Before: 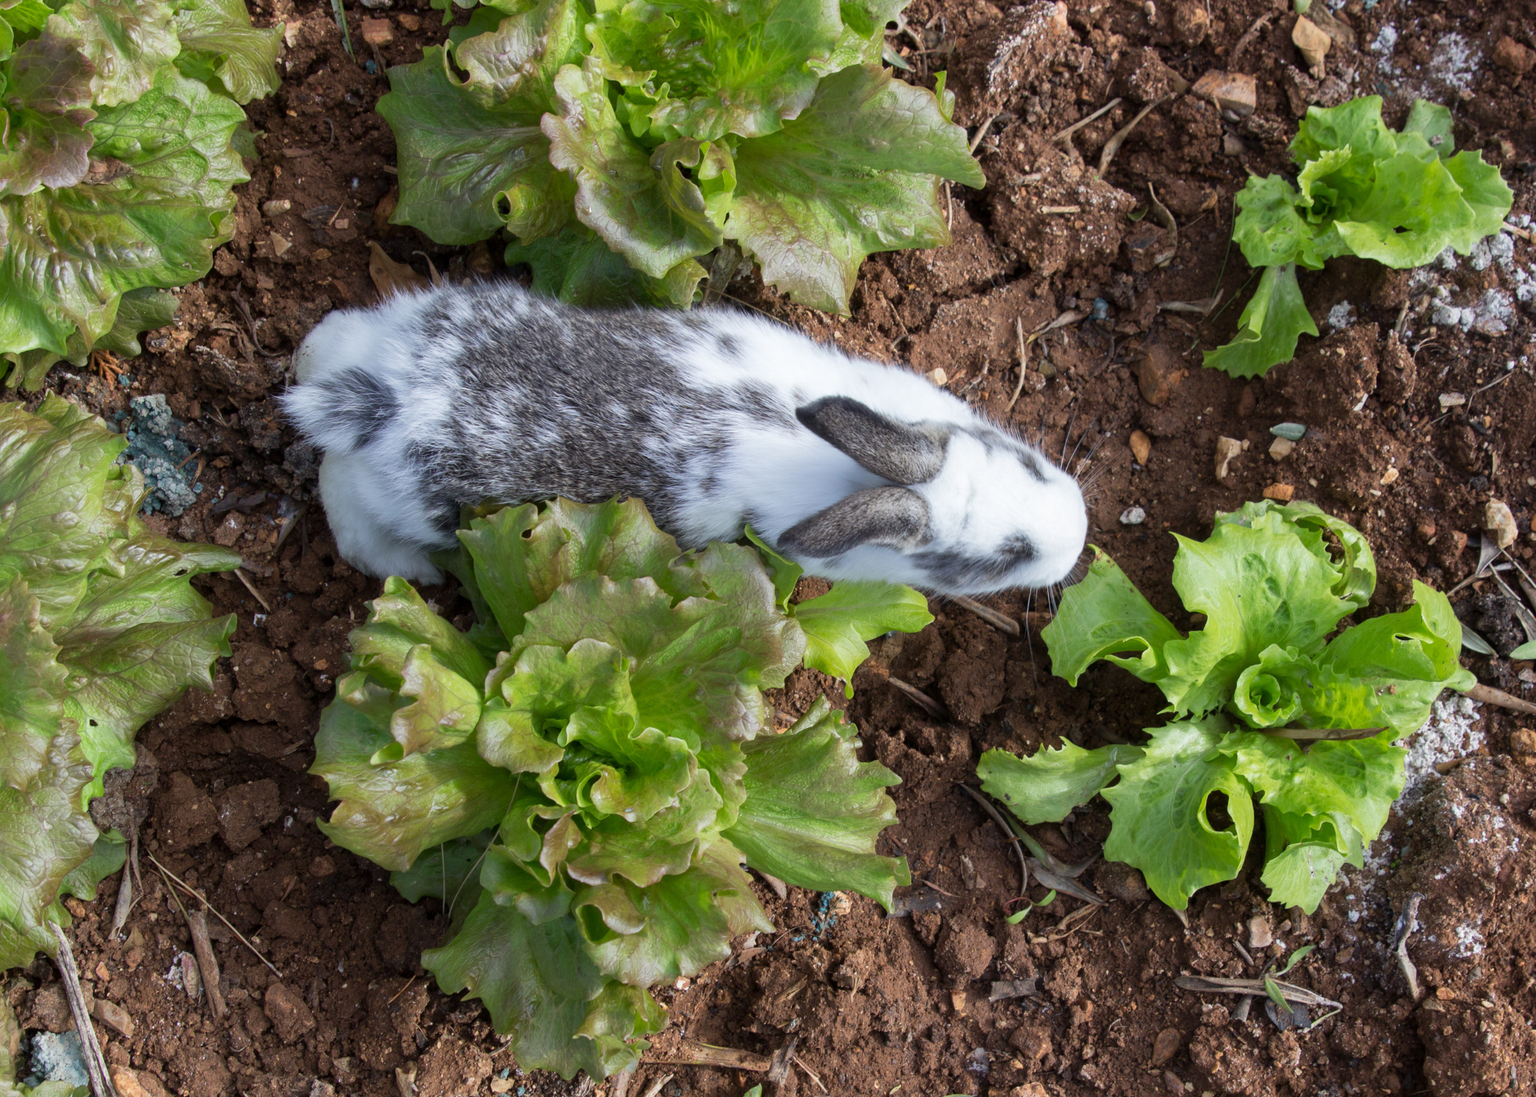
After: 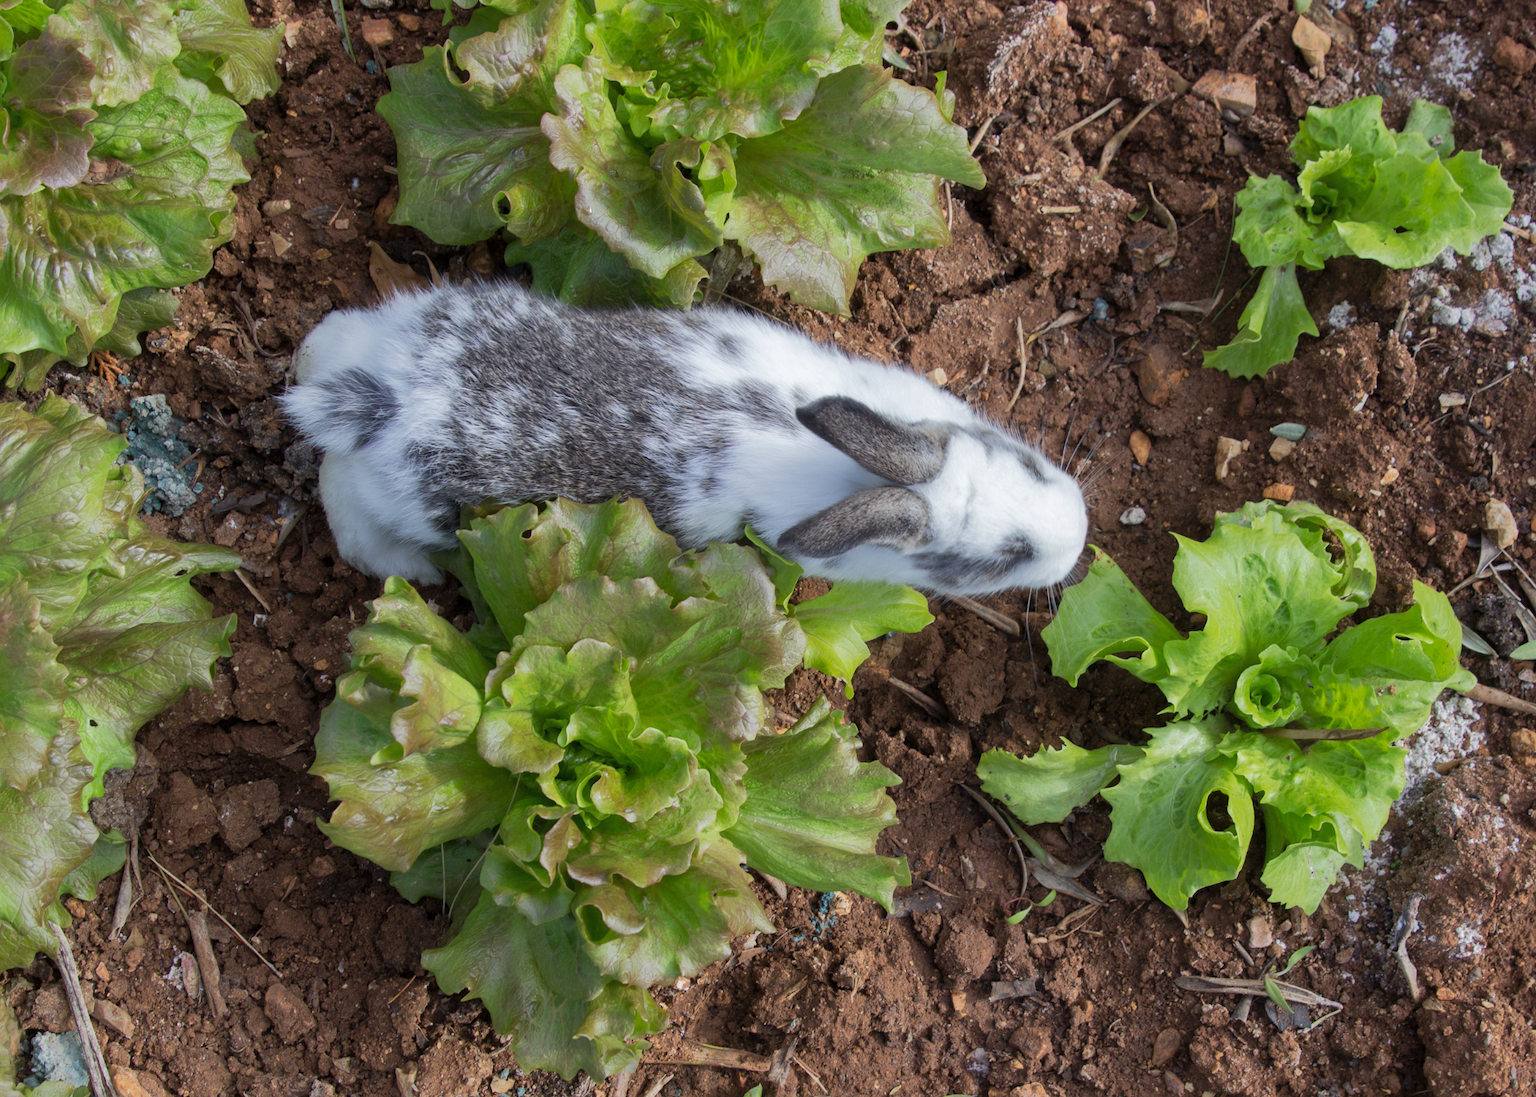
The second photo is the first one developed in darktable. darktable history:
shadows and highlights: shadows 39.99, highlights -60.08
